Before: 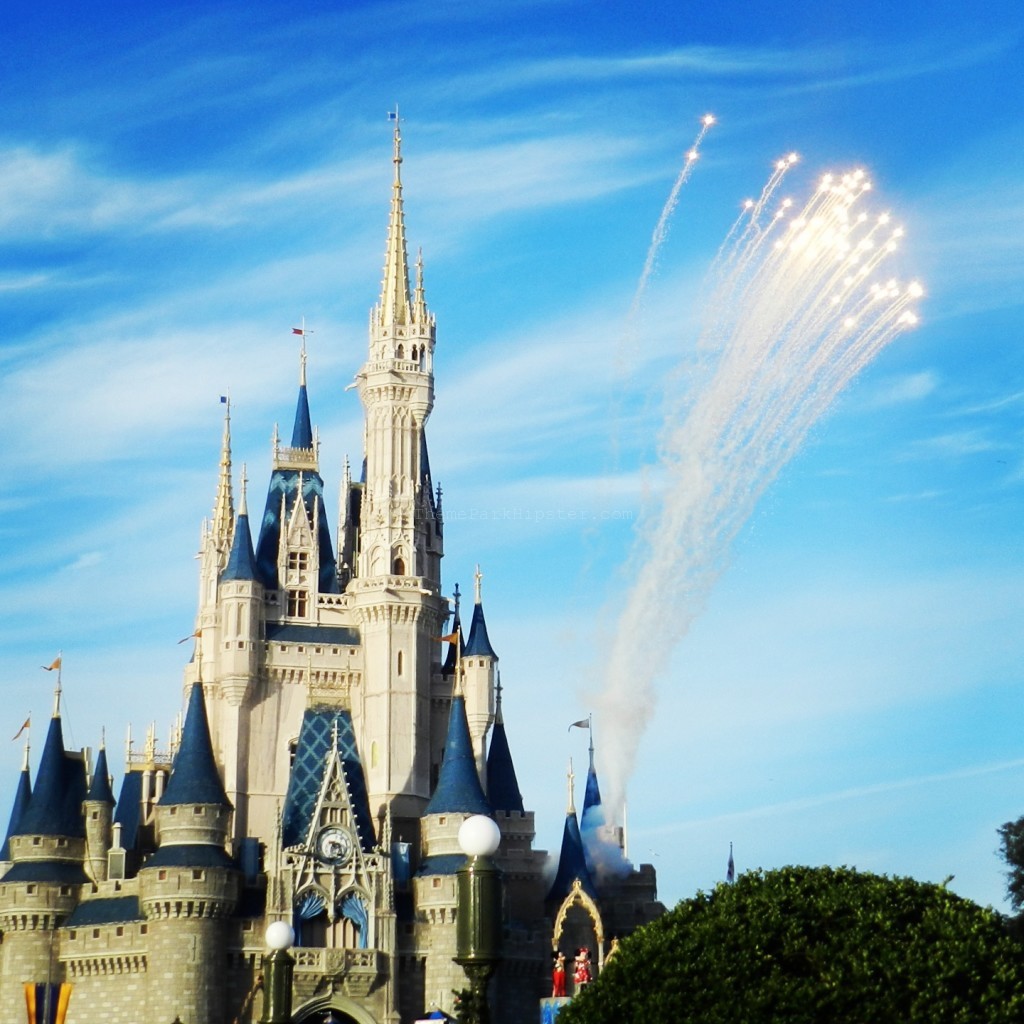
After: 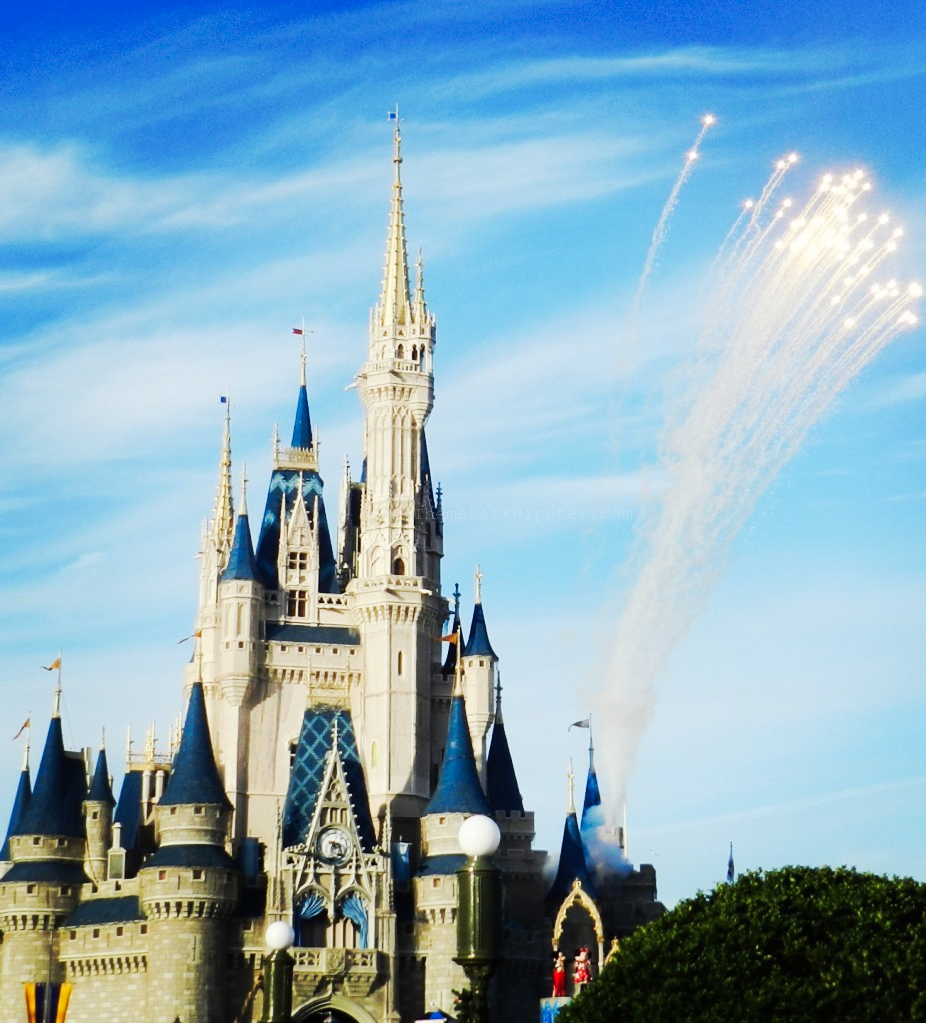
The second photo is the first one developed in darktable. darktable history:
tone curve: curves: ch0 [(0, 0) (0.003, 0.005) (0.011, 0.011) (0.025, 0.022) (0.044, 0.035) (0.069, 0.051) (0.1, 0.073) (0.136, 0.106) (0.177, 0.147) (0.224, 0.195) (0.277, 0.253) (0.335, 0.315) (0.399, 0.388) (0.468, 0.488) (0.543, 0.586) (0.623, 0.685) (0.709, 0.764) (0.801, 0.838) (0.898, 0.908) (1, 1)], preserve colors none
crop: right 9.509%, bottom 0.031%
